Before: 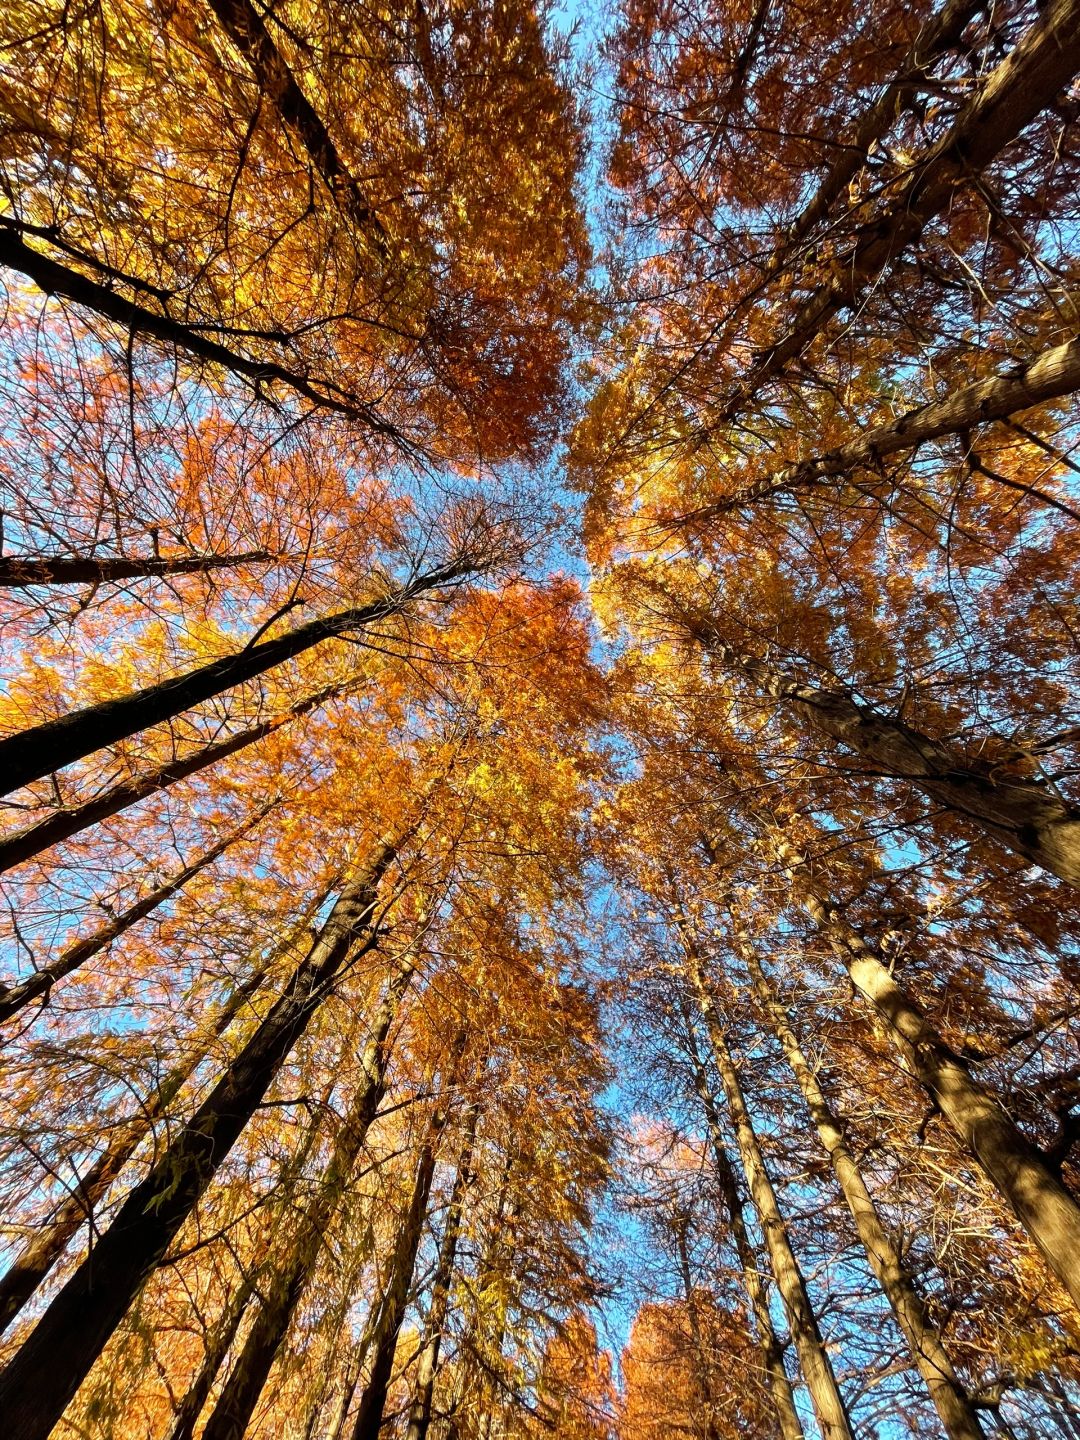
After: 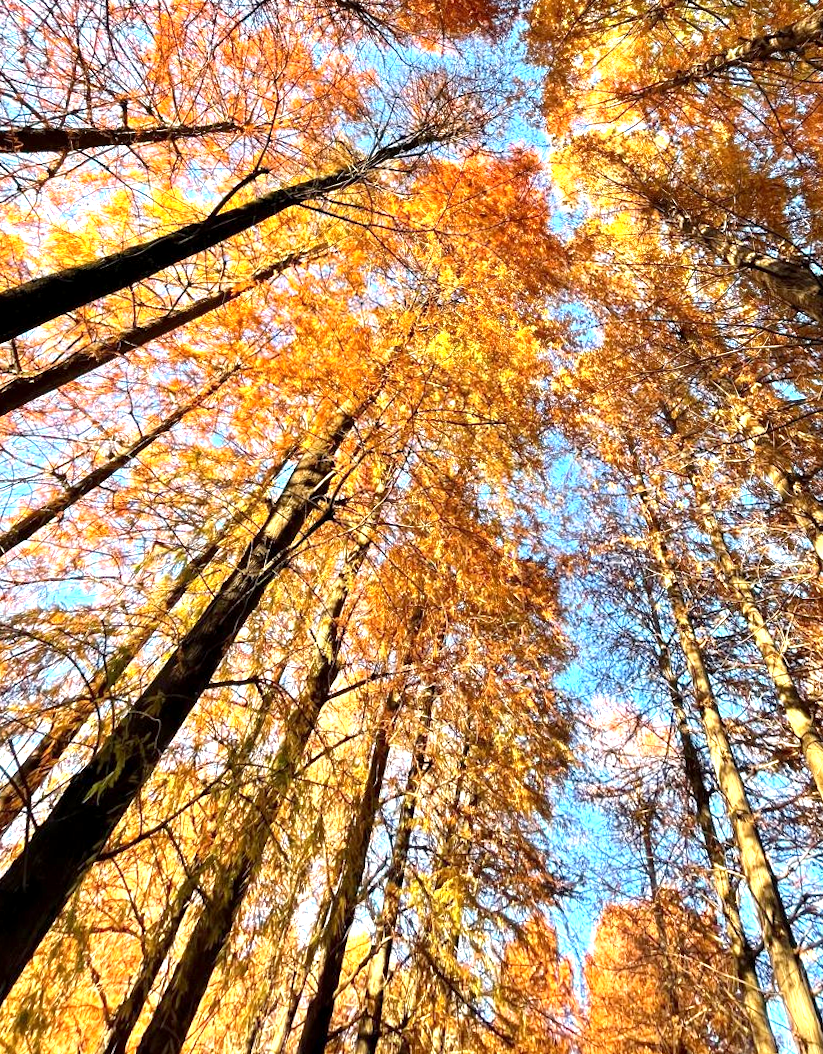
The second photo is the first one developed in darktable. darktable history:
crop: top 26.531%, right 17.959%
rotate and perspective: rotation 0.215°, lens shift (vertical) -0.139, crop left 0.069, crop right 0.939, crop top 0.002, crop bottom 0.996
exposure: black level correction 0.001, exposure 0.955 EV, compensate exposure bias true, compensate highlight preservation false
